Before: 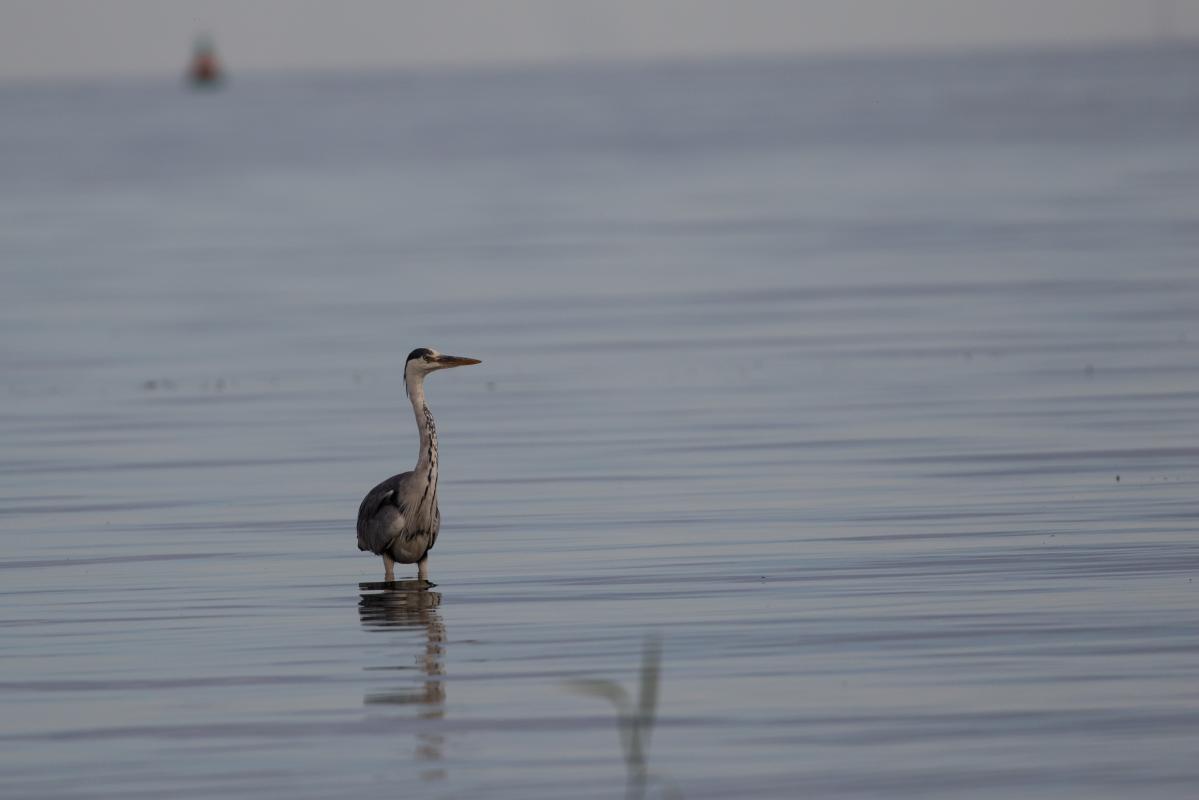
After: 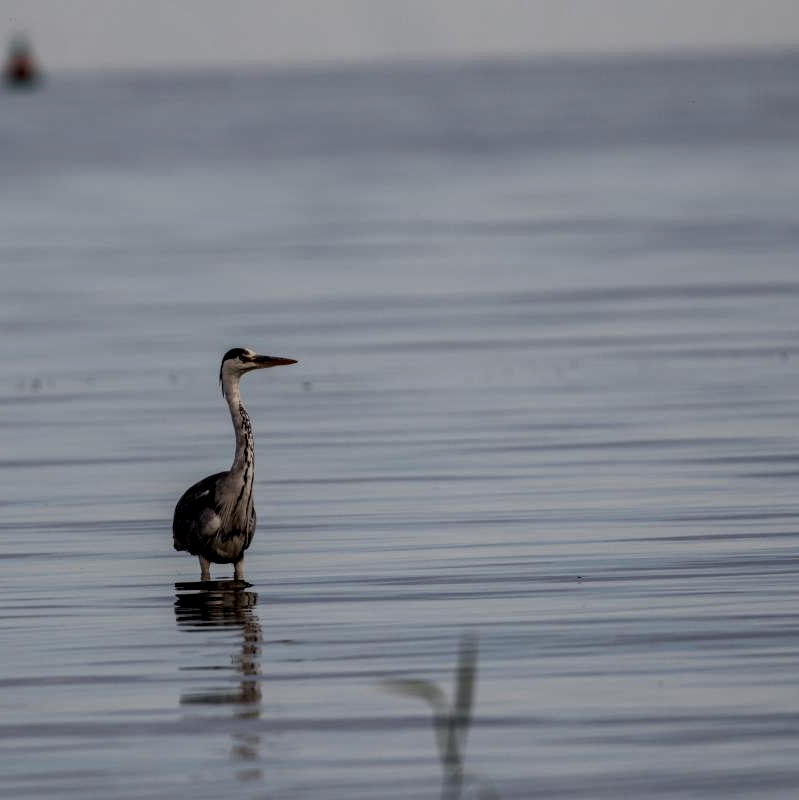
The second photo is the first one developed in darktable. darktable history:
crop: left 15.419%, right 17.914%
tone equalizer: on, module defaults
local contrast: highlights 19%, detail 186%
